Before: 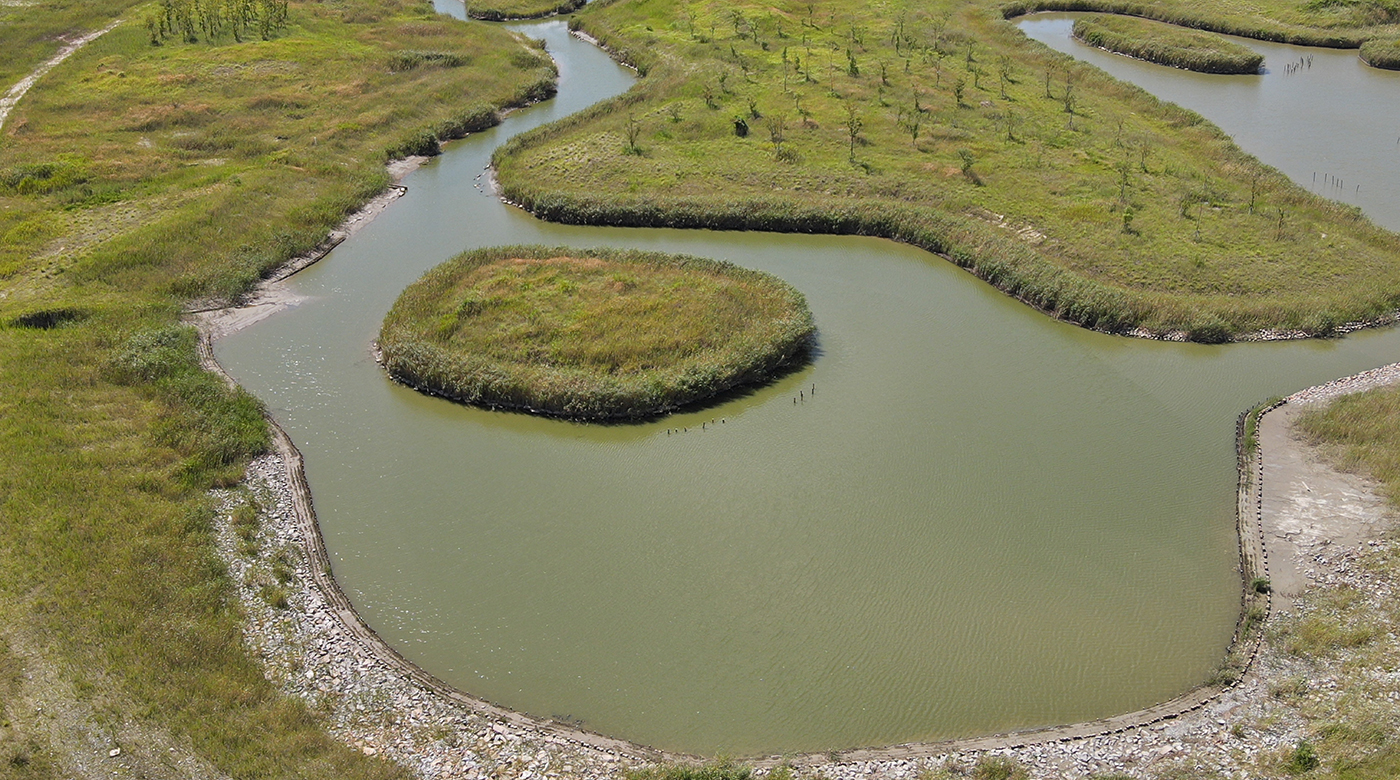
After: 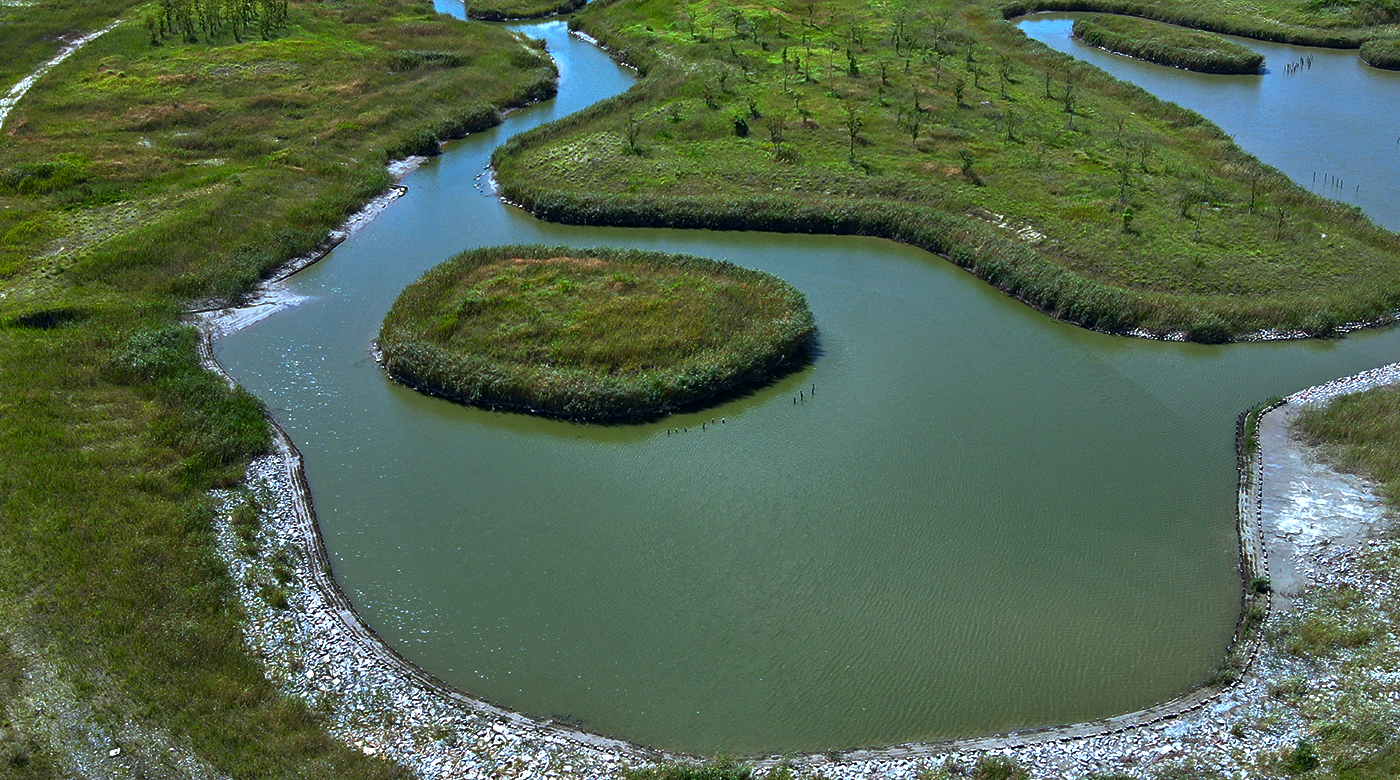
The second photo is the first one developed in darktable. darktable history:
color calibration: illuminant as shot in camera, x 0.383, y 0.38, temperature 3949.15 K, gamut compression 1.66
contrast brightness saturation: contrast 0.1, brightness -0.26, saturation 0.14
exposure: black level correction 0, exposure 0.7 EV, compensate exposure bias true, compensate highlight preservation false
base curve: curves: ch0 [(0, 0) (0.595, 0.418) (1, 1)], preserve colors none
